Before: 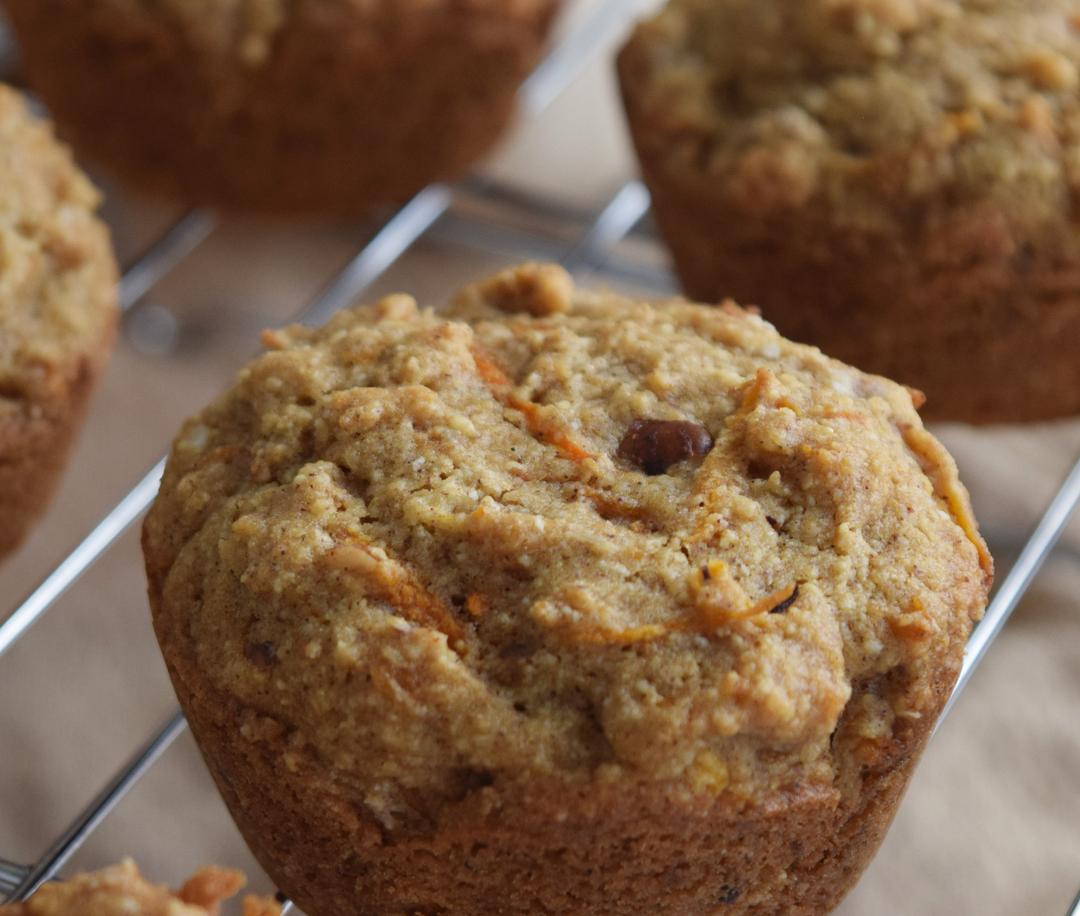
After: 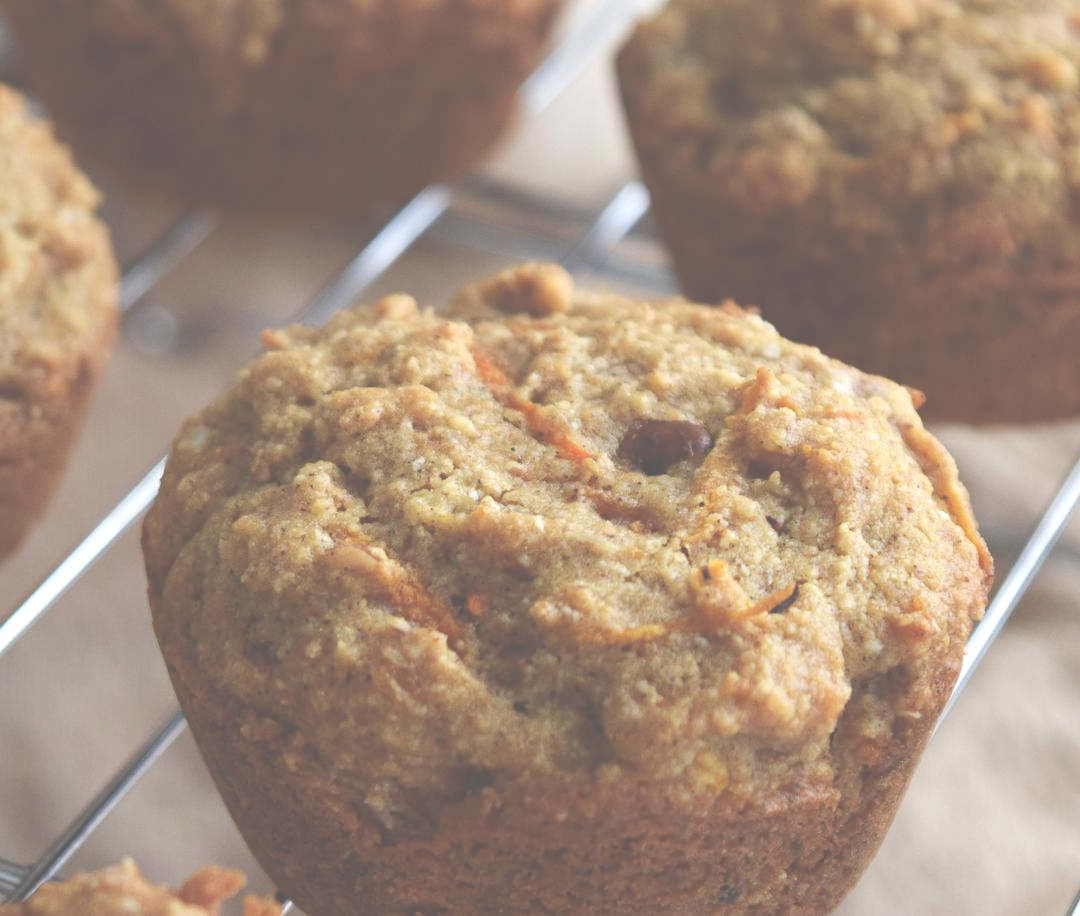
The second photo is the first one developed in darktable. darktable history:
exposure: black level correction -0.071, exposure 0.5 EV, compensate exposure bias true, compensate highlight preservation false
